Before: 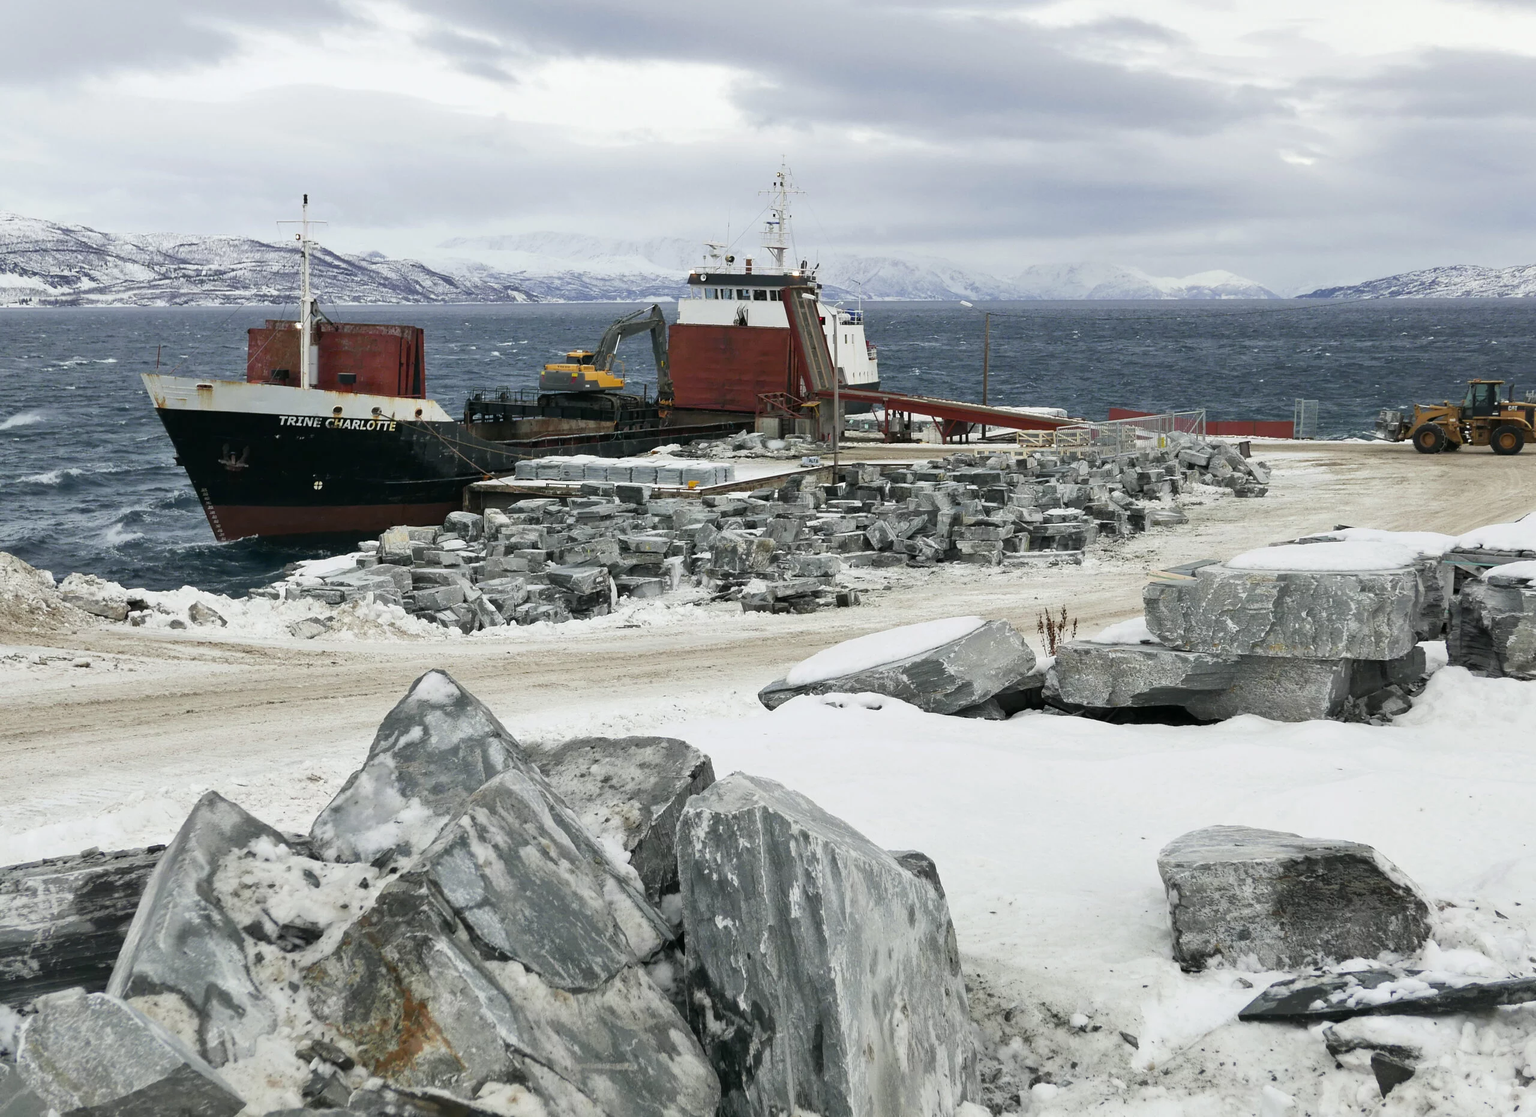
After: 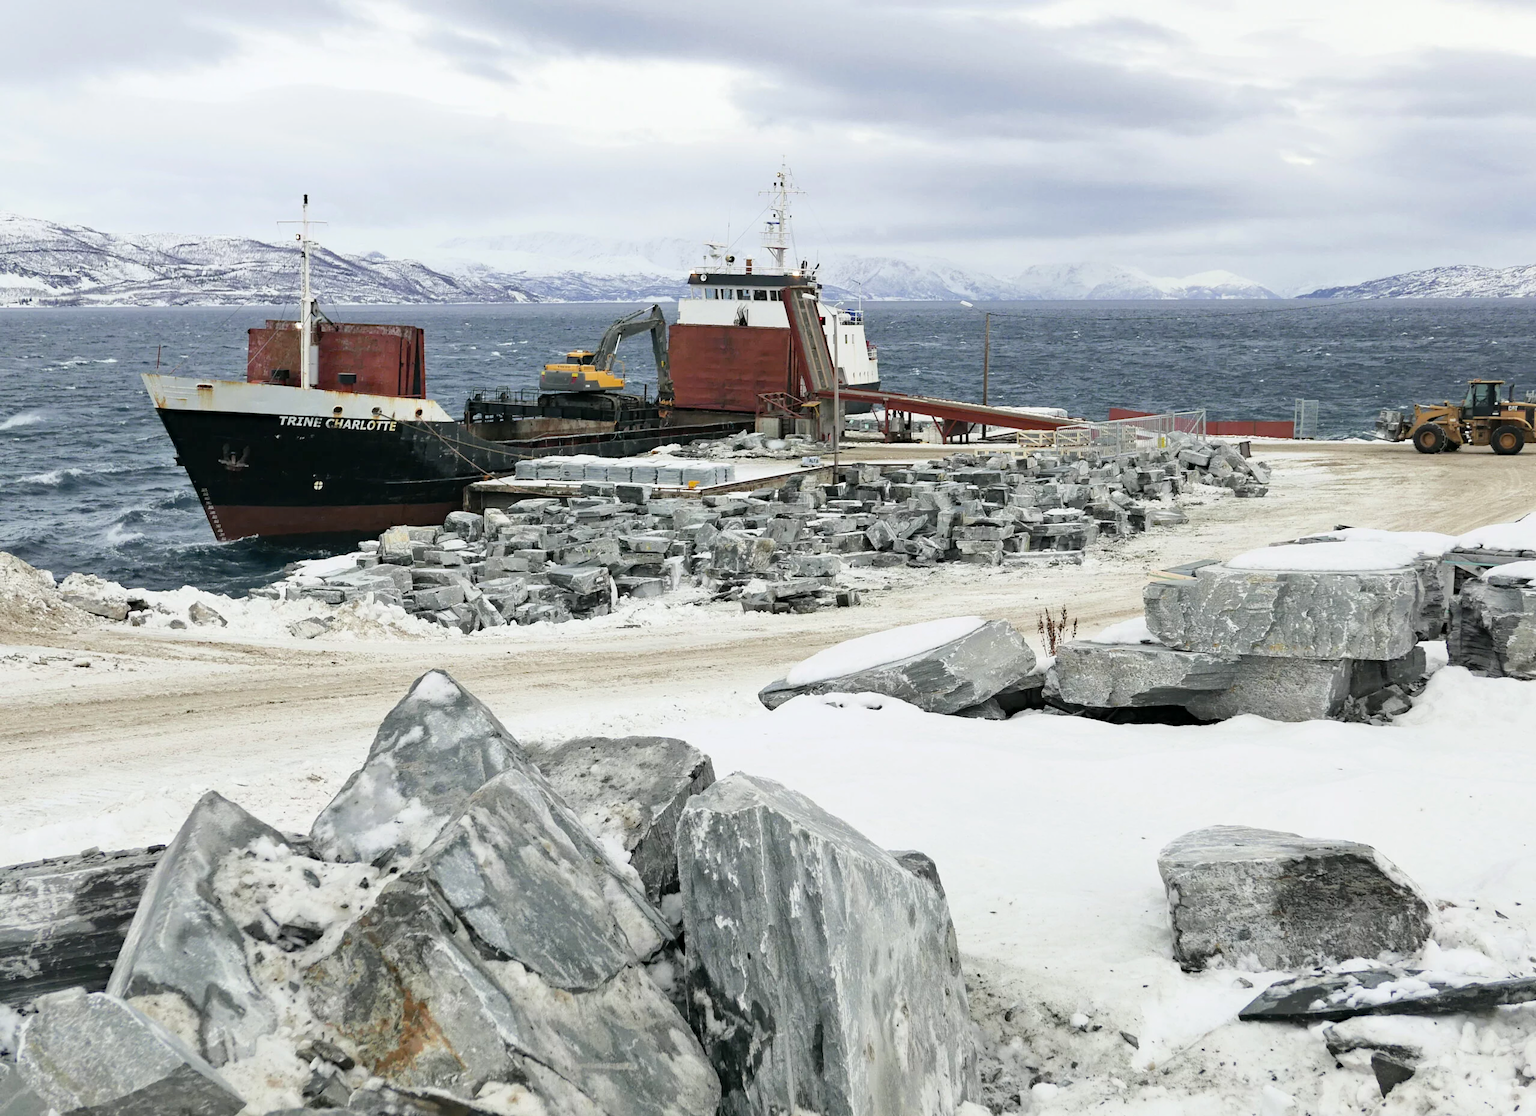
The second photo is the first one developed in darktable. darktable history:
haze removal: compatibility mode true, adaptive false
tone curve: curves: ch0 [(0, 0) (0.003, 0.004) (0.011, 0.015) (0.025, 0.033) (0.044, 0.058) (0.069, 0.091) (0.1, 0.131) (0.136, 0.178) (0.177, 0.232) (0.224, 0.294) (0.277, 0.362) (0.335, 0.434) (0.399, 0.512) (0.468, 0.582) (0.543, 0.646) (0.623, 0.713) (0.709, 0.783) (0.801, 0.876) (0.898, 0.938) (1, 1)], color space Lab, independent channels, preserve colors none
